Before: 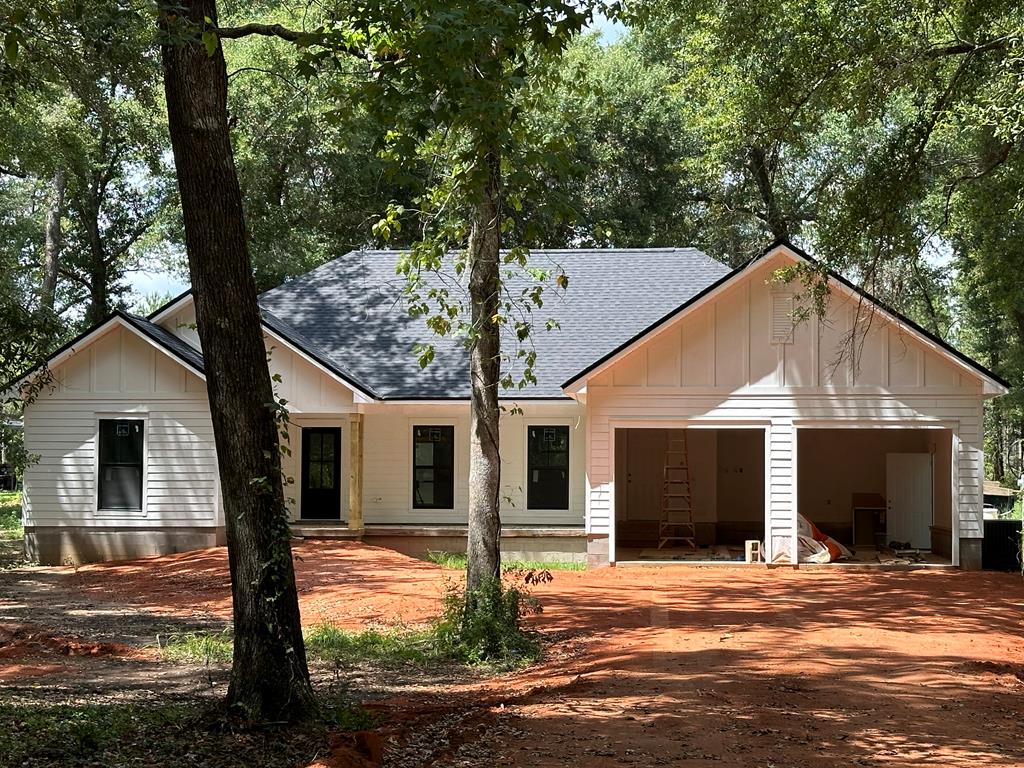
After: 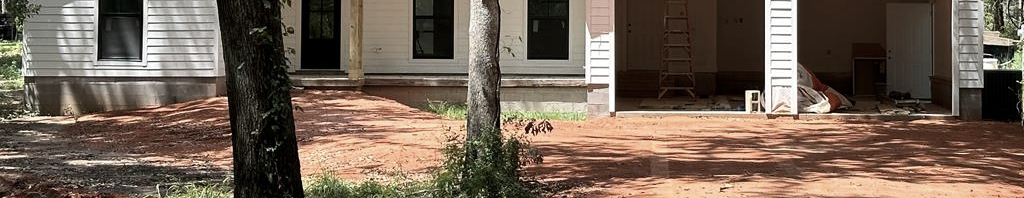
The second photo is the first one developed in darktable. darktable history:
crop and rotate: top 58.698%, bottom 15.391%
contrast brightness saturation: contrast 0.104, saturation -0.355
